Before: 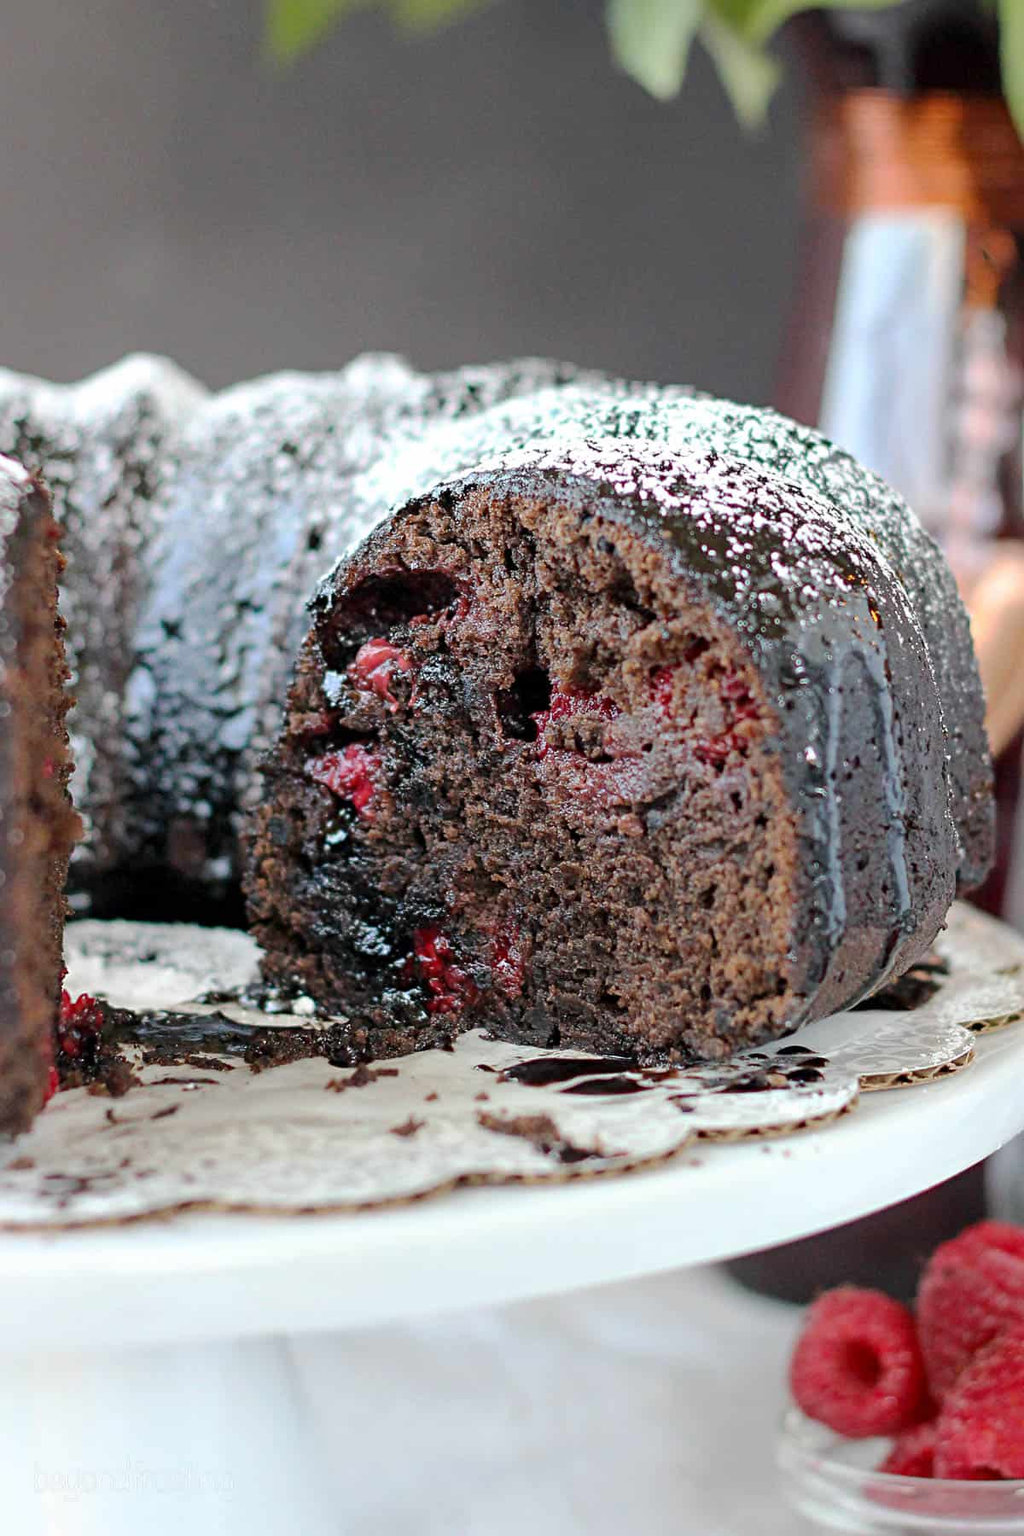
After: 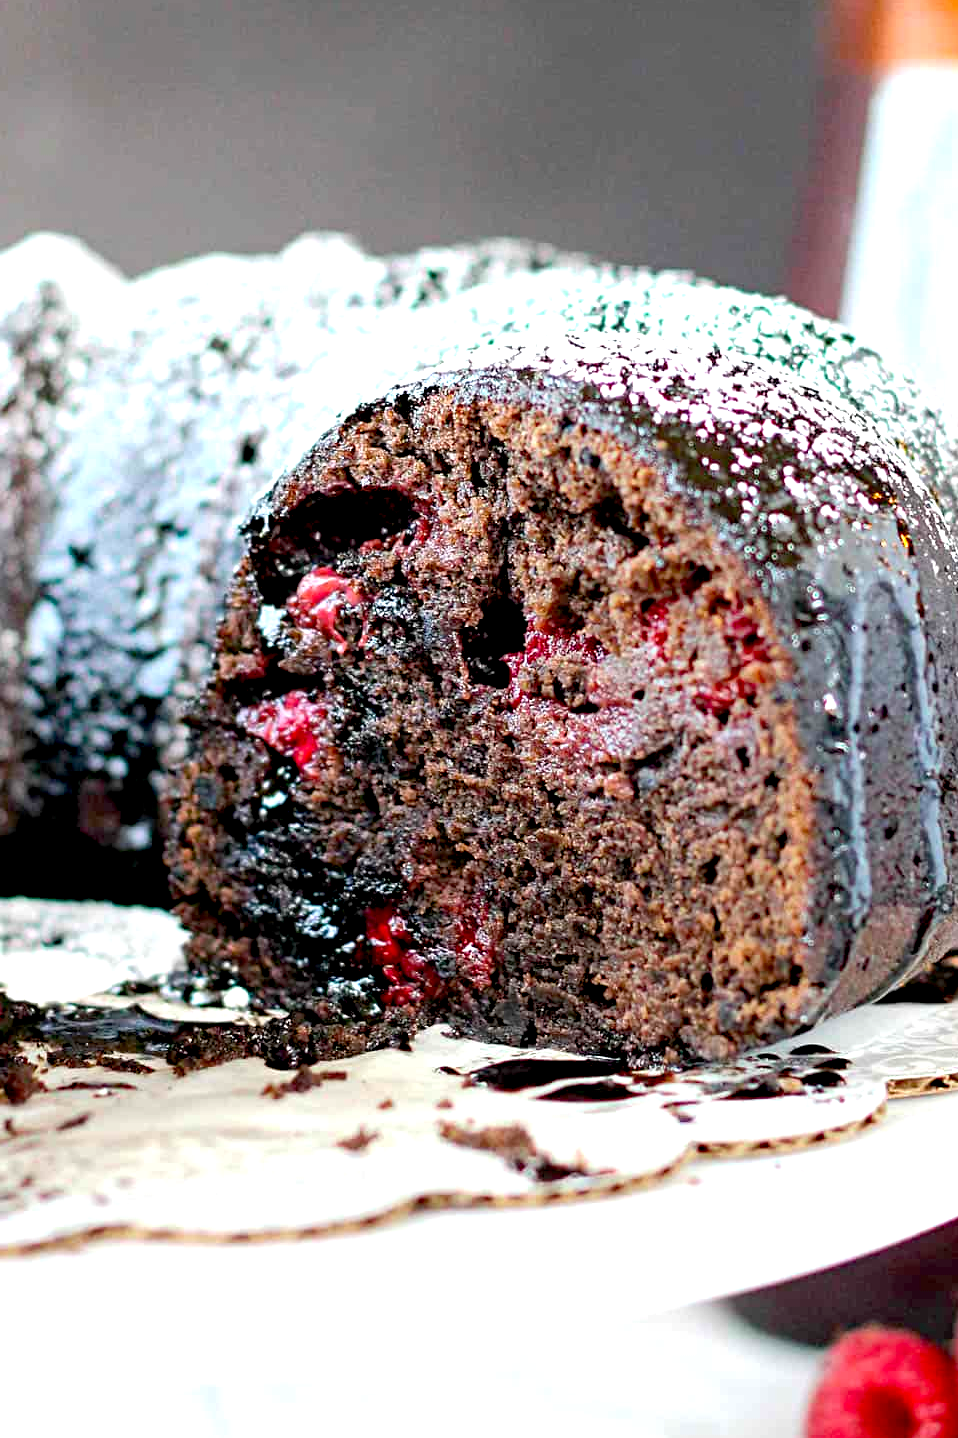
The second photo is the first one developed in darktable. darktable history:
exposure: black level correction 0.012, exposure 0.7 EV, compensate exposure bias true, compensate highlight preservation false
white balance: emerald 1
color balance: contrast 6.48%, output saturation 113.3%
crop and rotate: left 10.071%, top 10.071%, right 10.02%, bottom 10.02%
